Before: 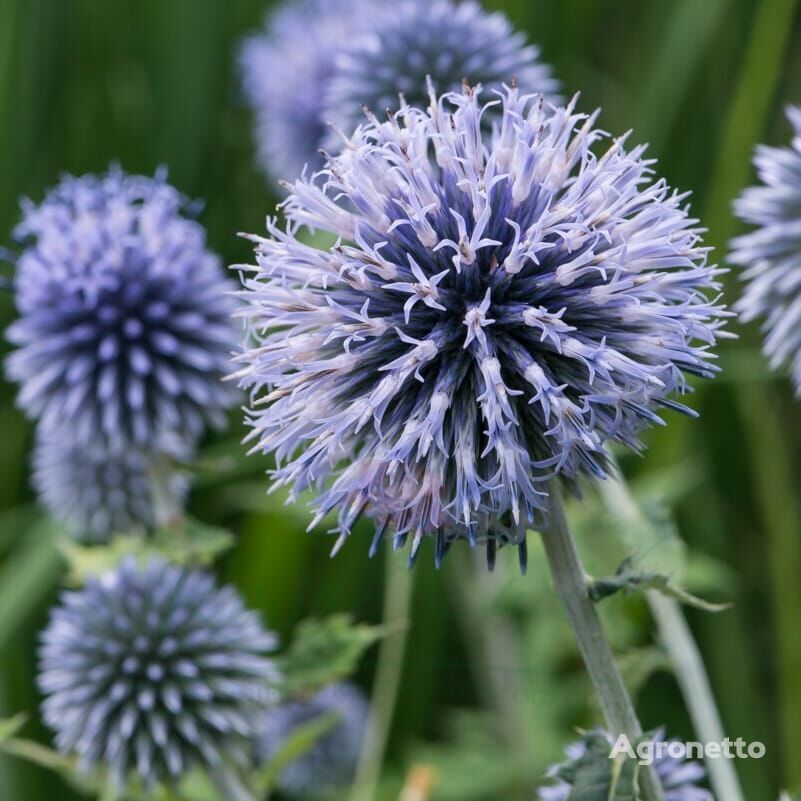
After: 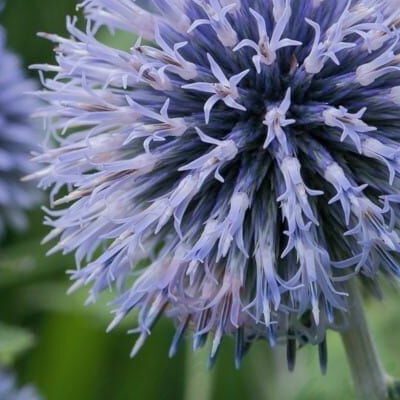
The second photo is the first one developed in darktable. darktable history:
shadows and highlights: shadows 40, highlights -60
white balance: red 0.982, blue 1.018
contrast brightness saturation: saturation -0.04
crop: left 25%, top 25%, right 25%, bottom 25%
